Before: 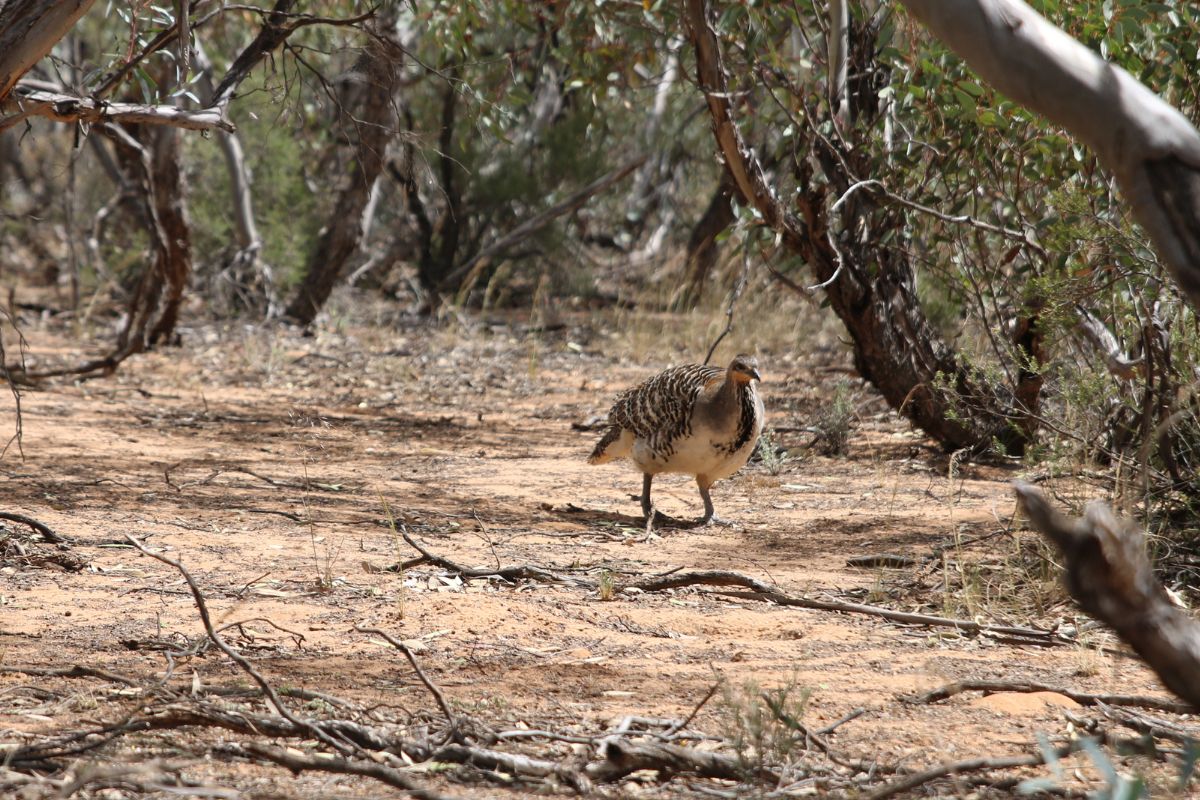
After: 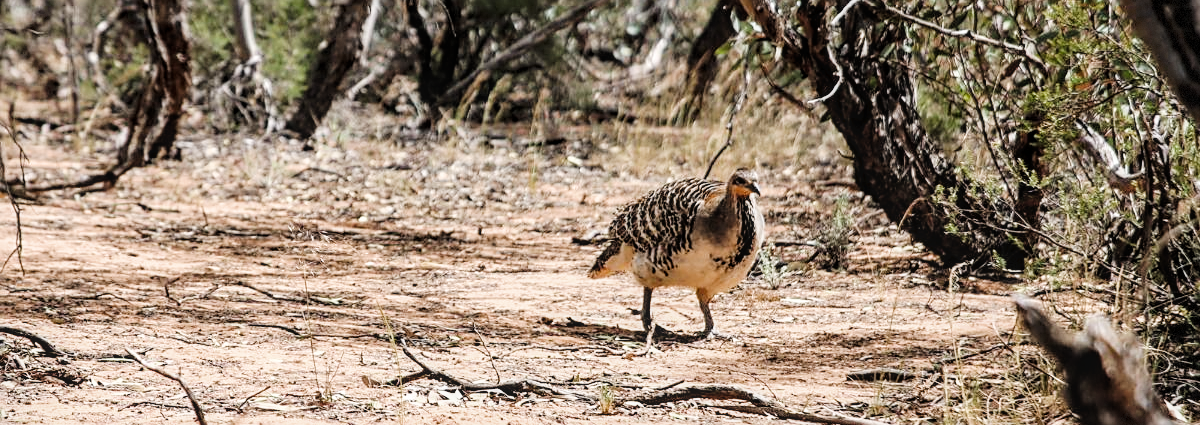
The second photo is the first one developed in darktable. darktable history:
crop and rotate: top 23.318%, bottom 23.507%
vignetting: fall-off start 99.61%, width/height ratio 1.308, dithering 8-bit output
exposure: black level correction 0, exposure 1.102 EV, compensate highlight preservation false
sharpen: on, module defaults
color zones: curves: ch0 [(0, 0.444) (0.143, 0.442) (0.286, 0.441) (0.429, 0.441) (0.571, 0.441) (0.714, 0.441) (0.857, 0.442) (1, 0.444)]
local contrast: on, module defaults
filmic rgb: black relative exposure -5.1 EV, white relative exposure 3.96 EV, hardness 2.89, contrast 1.299, highlights saturation mix -30.4%
tone curve: curves: ch0 [(0, 0) (0.003, 0.019) (0.011, 0.022) (0.025, 0.027) (0.044, 0.037) (0.069, 0.049) (0.1, 0.066) (0.136, 0.091) (0.177, 0.125) (0.224, 0.159) (0.277, 0.206) (0.335, 0.266) (0.399, 0.332) (0.468, 0.411) (0.543, 0.492) (0.623, 0.577) (0.709, 0.668) (0.801, 0.767) (0.898, 0.869) (1, 1)], preserve colors none
